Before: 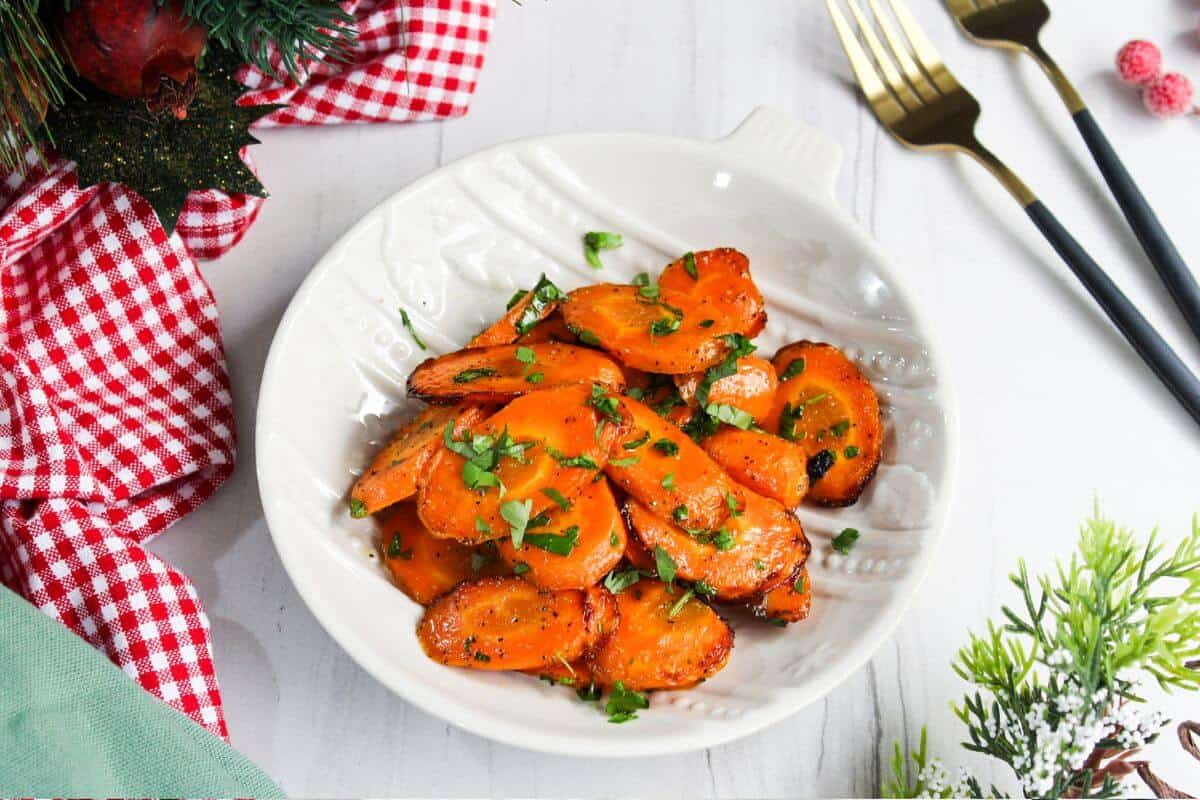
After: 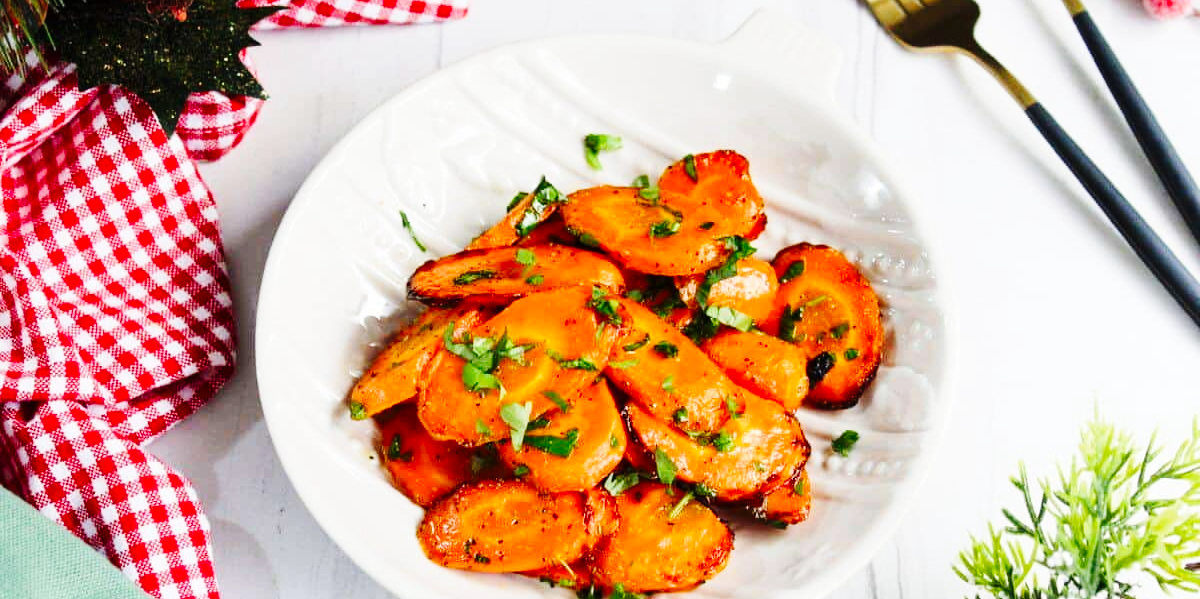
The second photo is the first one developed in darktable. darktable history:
crop and rotate: top 12.457%, bottom 12.56%
base curve: curves: ch0 [(0, 0) (0.036, 0.025) (0.121, 0.166) (0.206, 0.329) (0.605, 0.79) (1, 1)], preserve colors none
contrast brightness saturation: contrast 0.037, saturation 0.075
